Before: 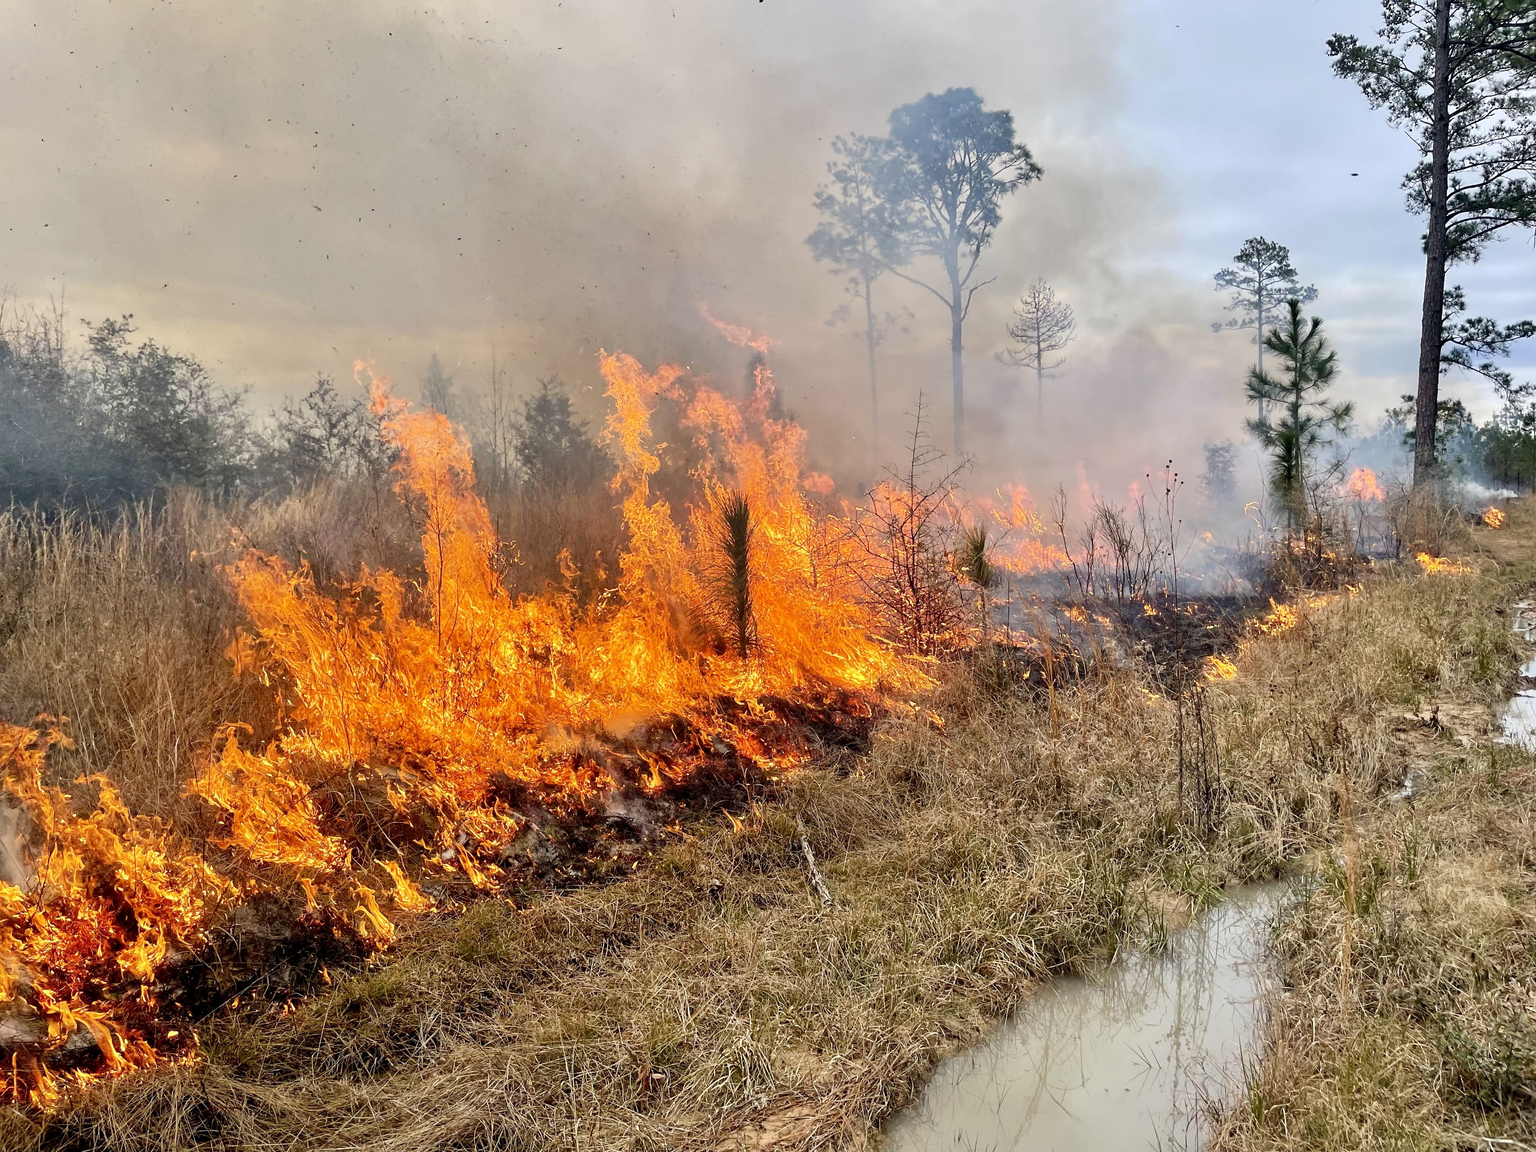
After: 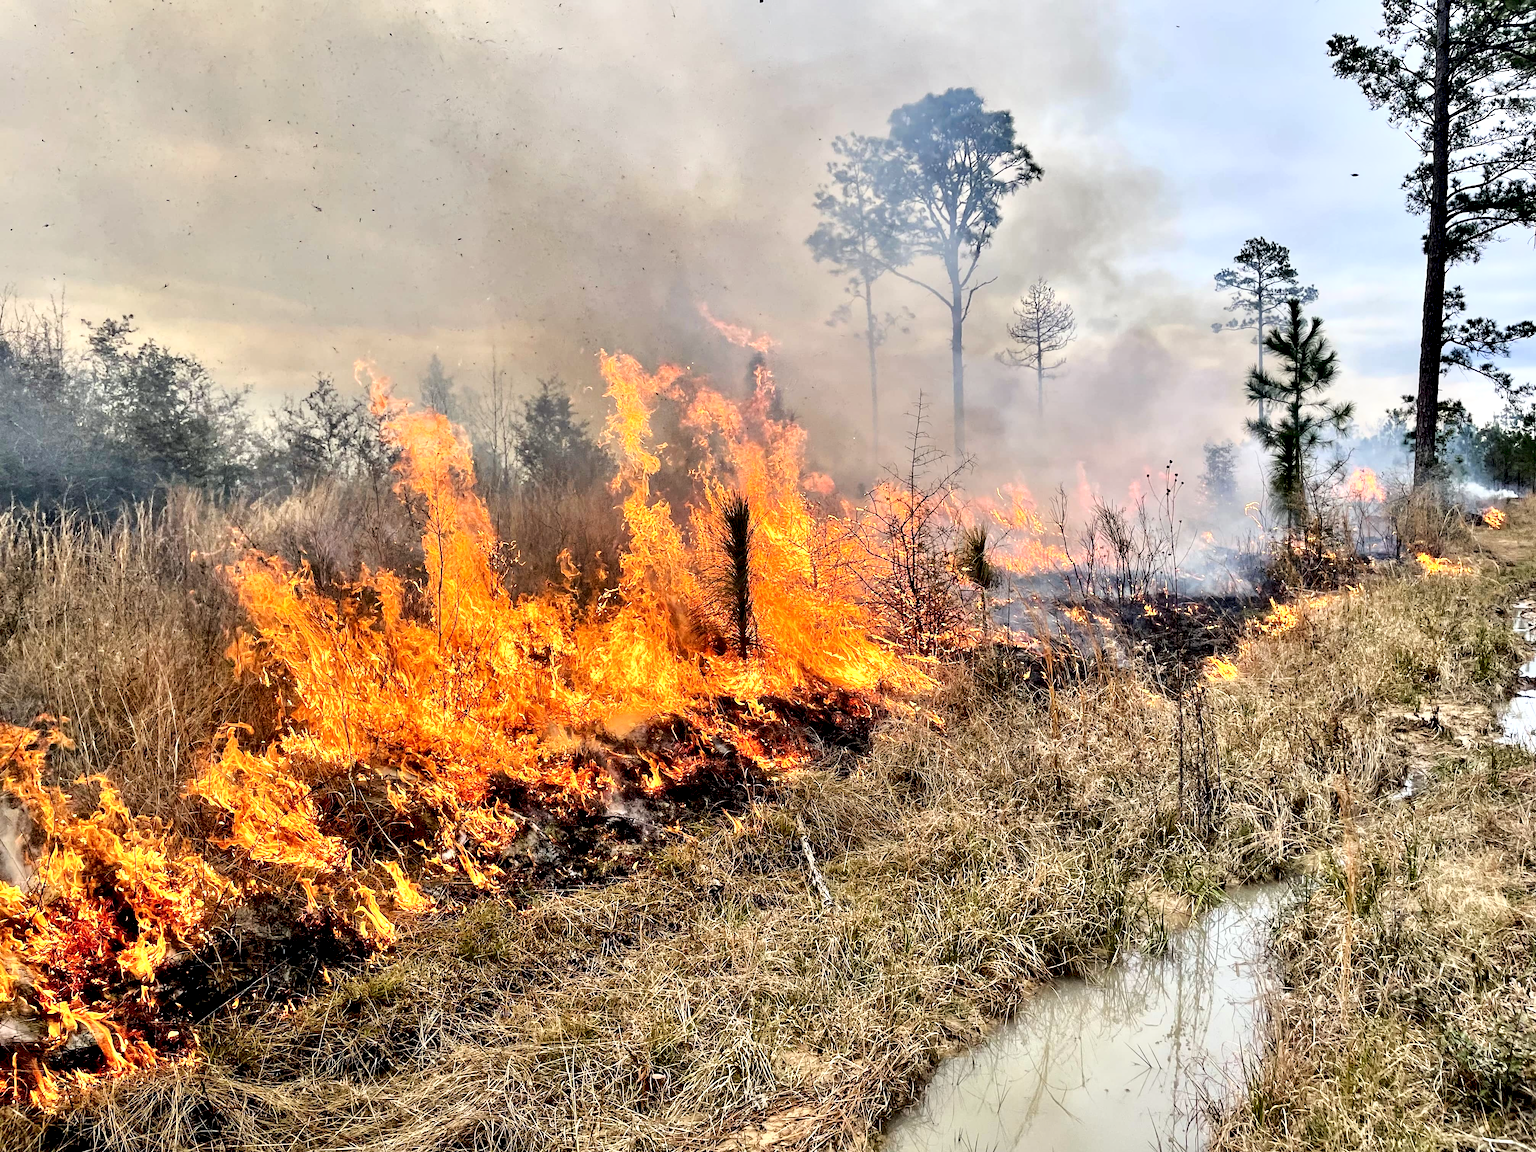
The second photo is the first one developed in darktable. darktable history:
contrast equalizer: y [[0.6 ×6], [0.55 ×6], [0 ×6], [0 ×6], [0 ×6]]
tone curve: curves: ch0 [(0, 0) (0.003, 0.022) (0.011, 0.025) (0.025, 0.025) (0.044, 0.029) (0.069, 0.042) (0.1, 0.068) (0.136, 0.118) (0.177, 0.176) (0.224, 0.233) (0.277, 0.299) (0.335, 0.371) (0.399, 0.448) (0.468, 0.526) (0.543, 0.605) (0.623, 0.684) (0.709, 0.775) (0.801, 0.869) (0.898, 0.957) (1, 1)]
